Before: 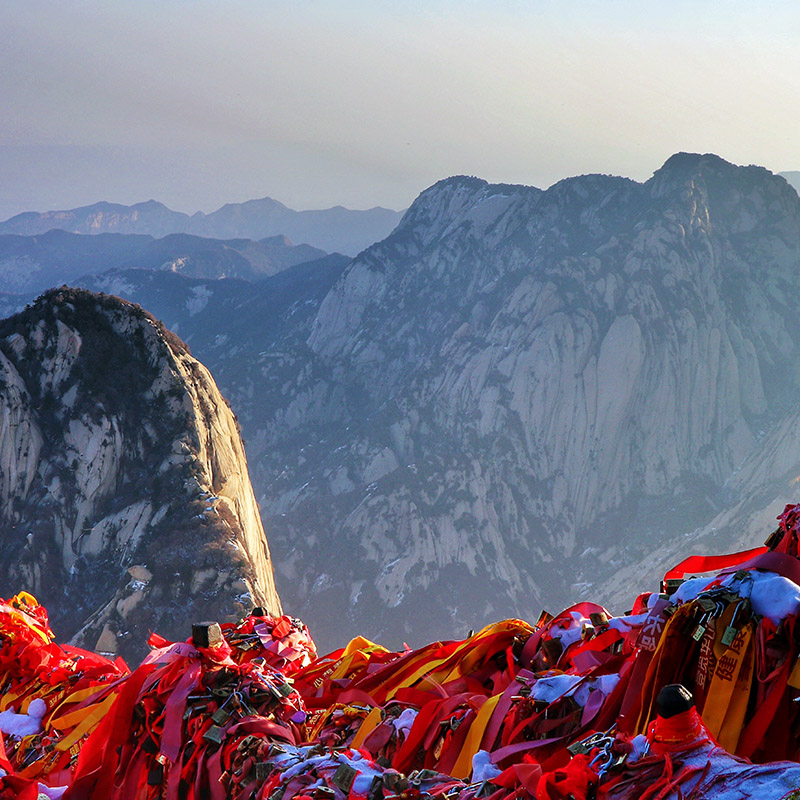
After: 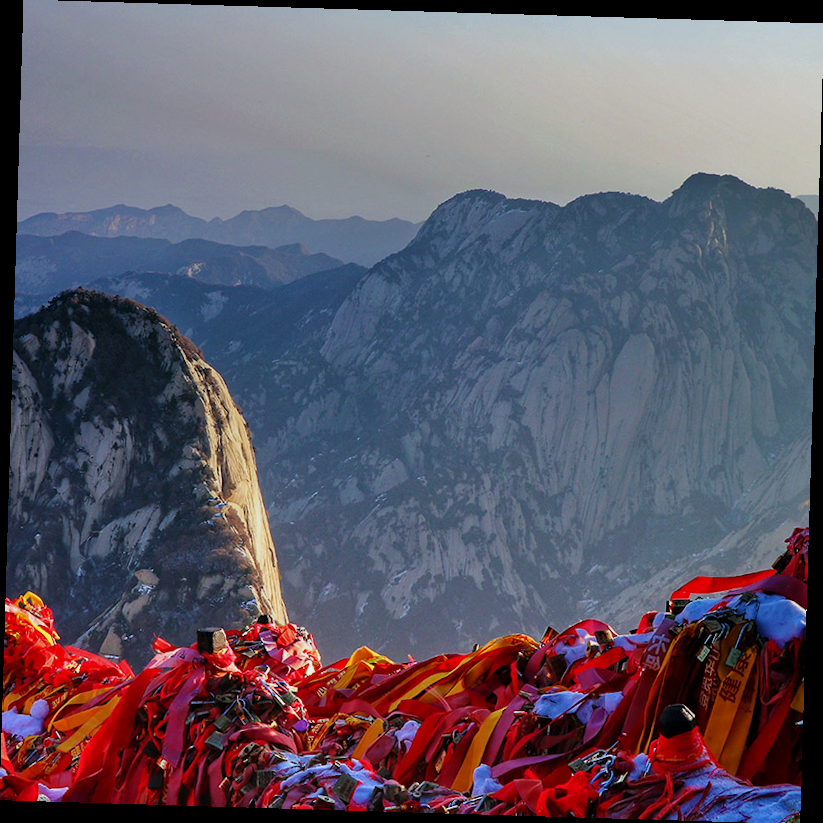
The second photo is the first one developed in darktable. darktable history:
haze removal: compatibility mode true, adaptive false
graduated density: rotation 5.63°, offset 76.9
rotate and perspective: rotation 1.72°, automatic cropping off
